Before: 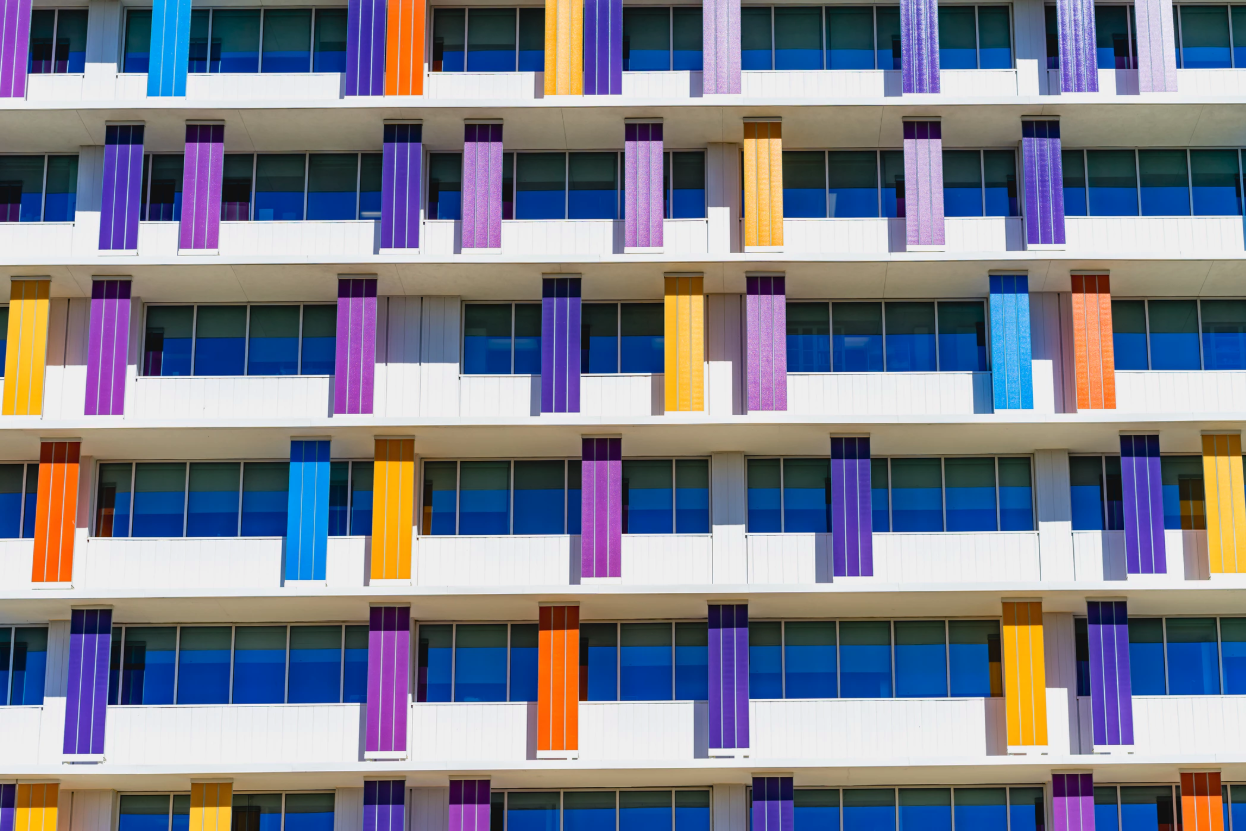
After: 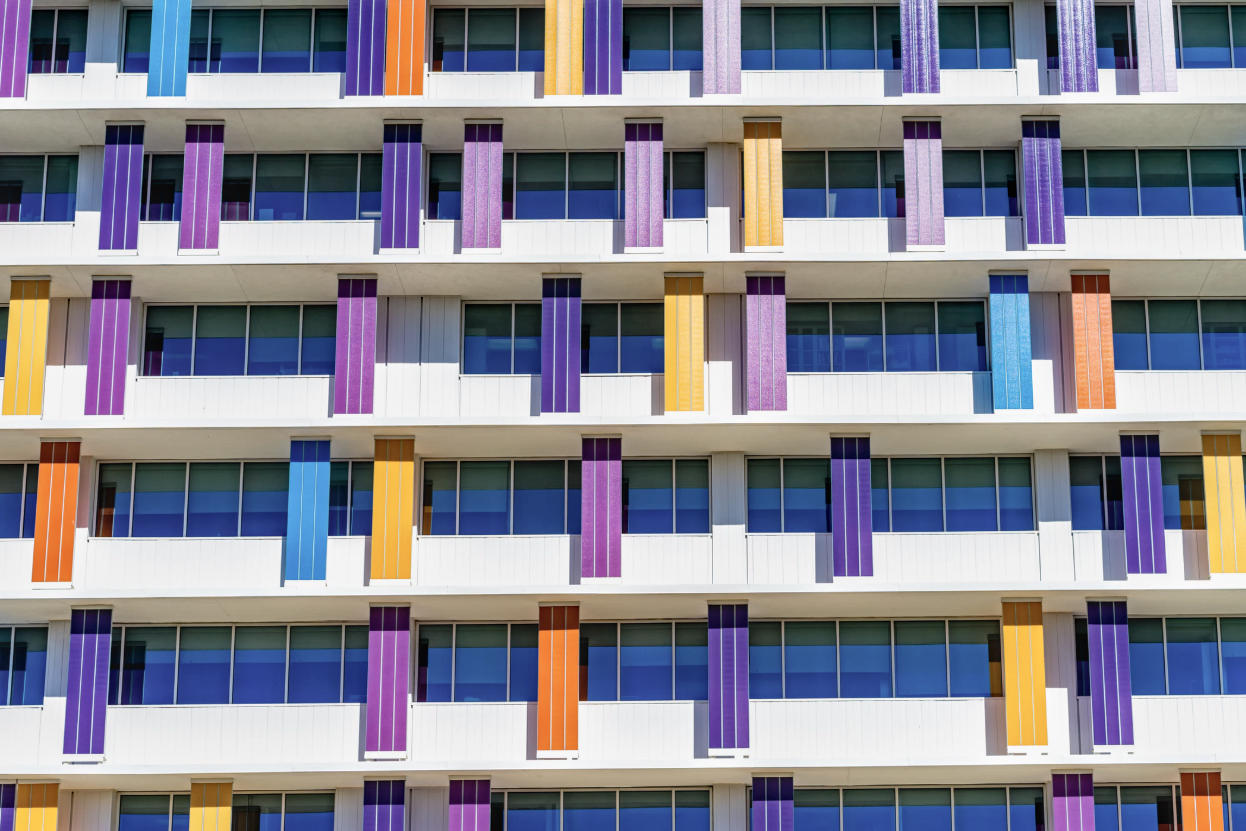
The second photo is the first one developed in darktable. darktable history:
local contrast: on, module defaults
contrast brightness saturation: contrast 0.065, brightness -0.008, saturation -0.218
